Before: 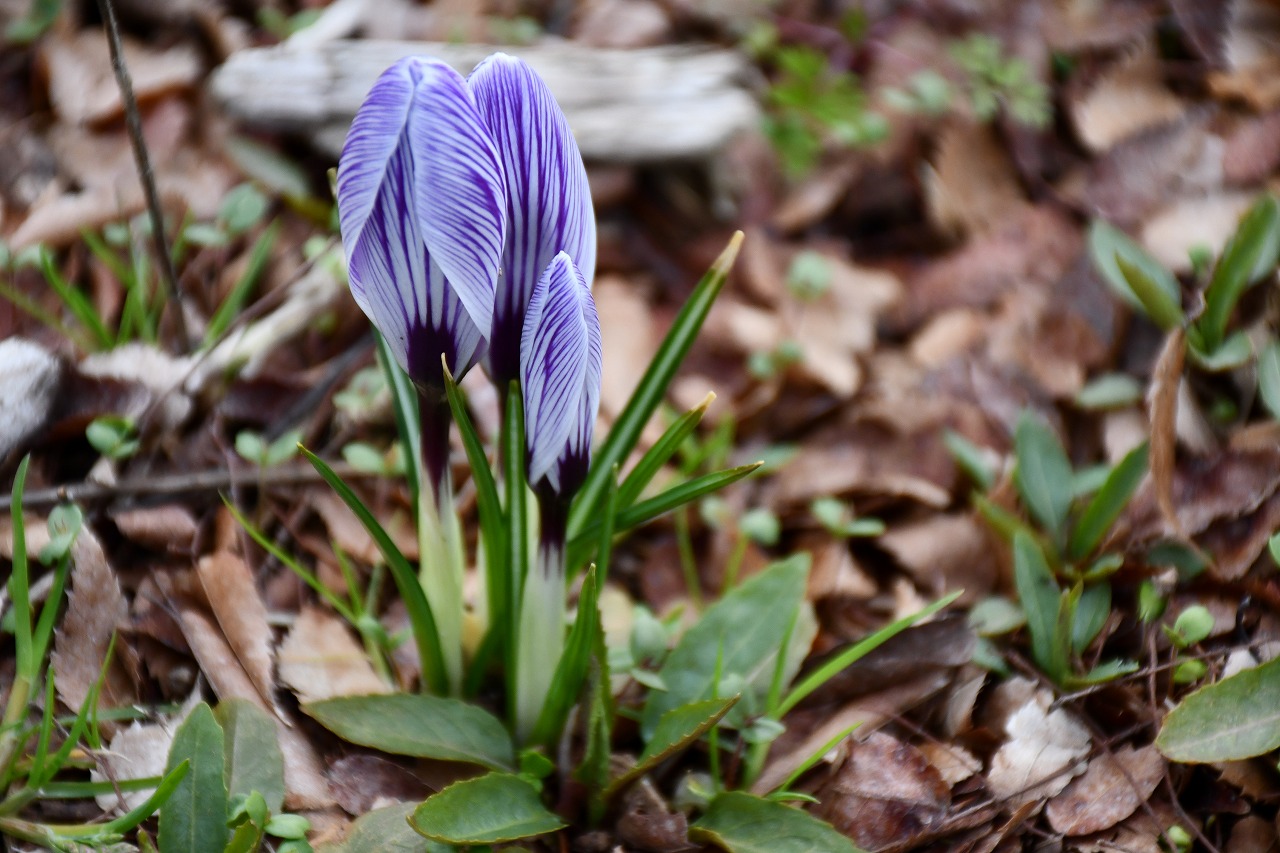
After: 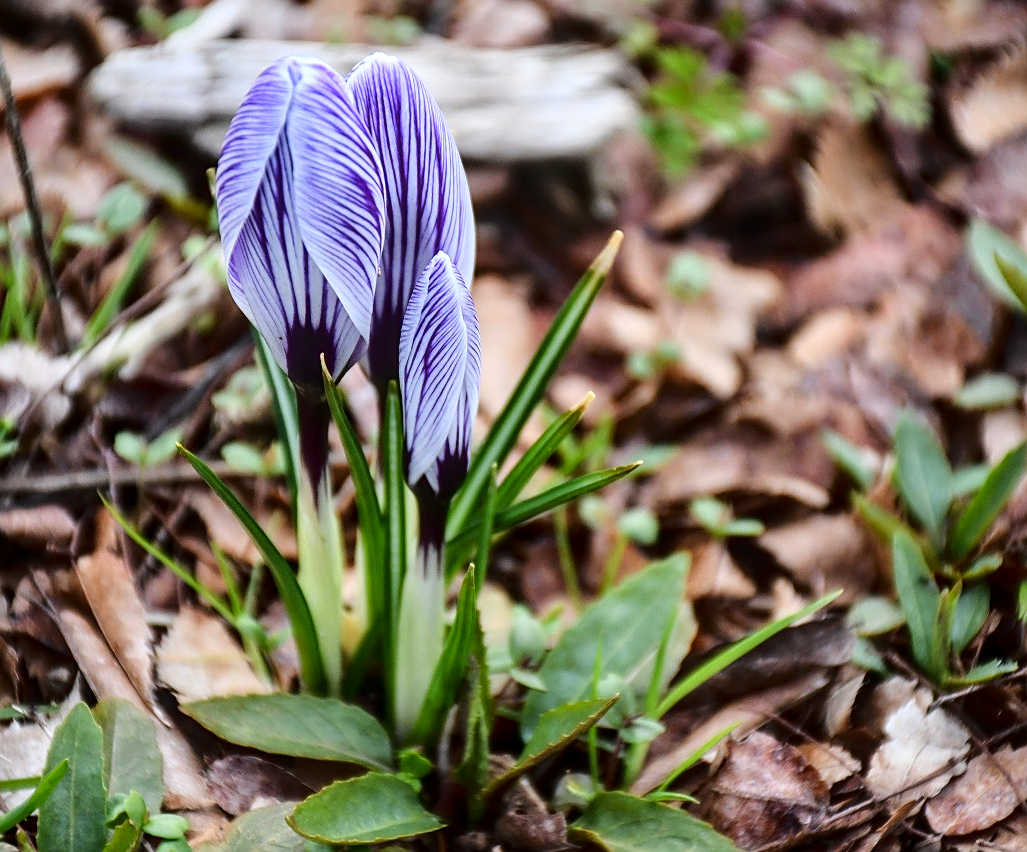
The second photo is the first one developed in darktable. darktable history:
crop and rotate: left 9.514%, right 10.184%
sharpen: on, module defaults
tone curve: curves: ch0 [(0, 0) (0.003, 0.015) (0.011, 0.019) (0.025, 0.027) (0.044, 0.041) (0.069, 0.055) (0.1, 0.079) (0.136, 0.099) (0.177, 0.149) (0.224, 0.216) (0.277, 0.292) (0.335, 0.383) (0.399, 0.474) (0.468, 0.556) (0.543, 0.632) (0.623, 0.711) (0.709, 0.789) (0.801, 0.871) (0.898, 0.944) (1, 1)], color space Lab, linked channels, preserve colors none
local contrast: on, module defaults
